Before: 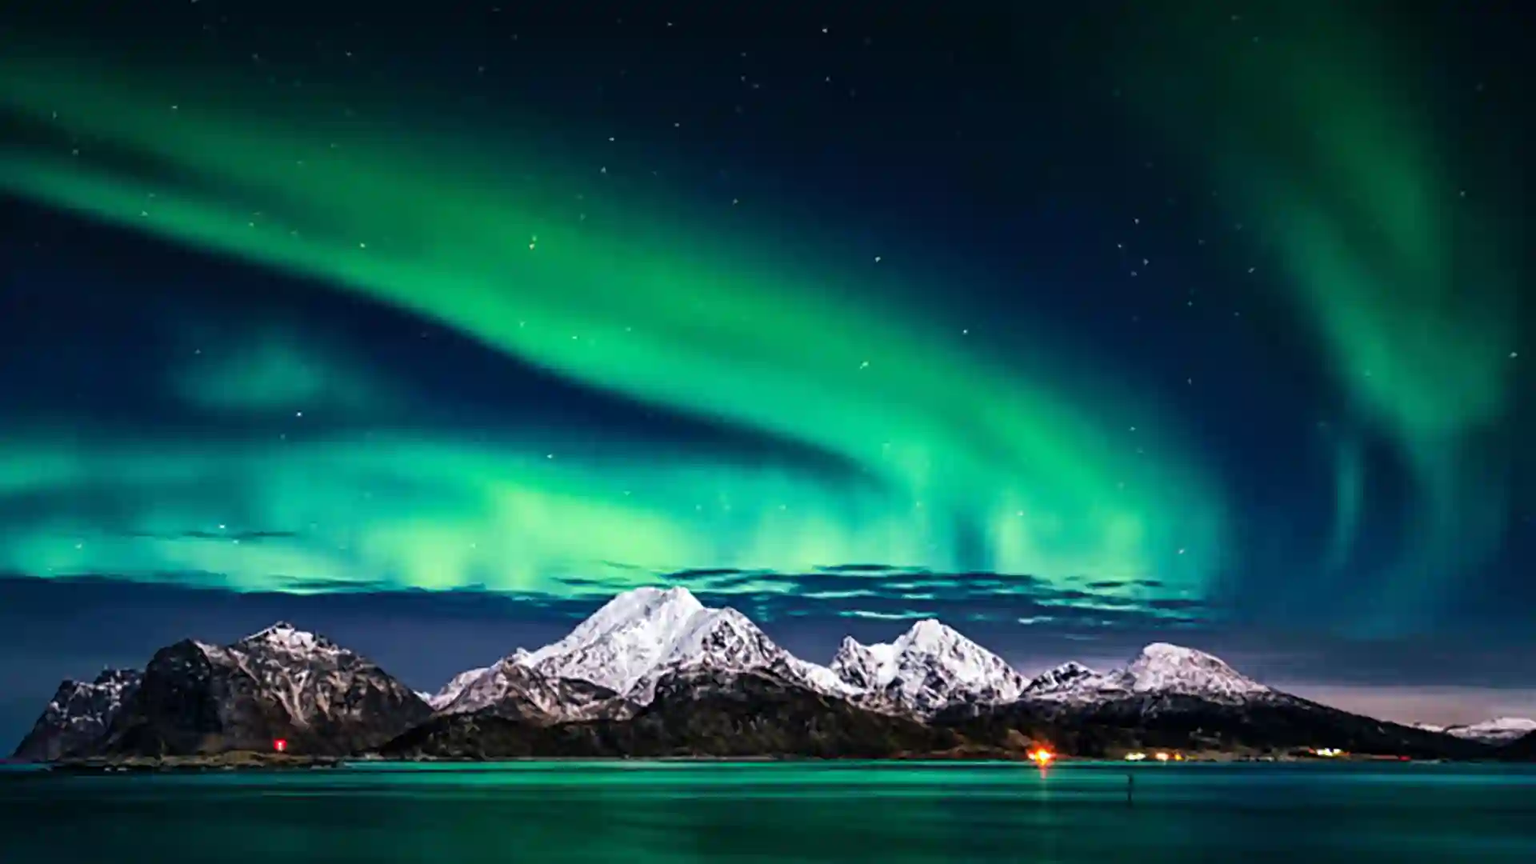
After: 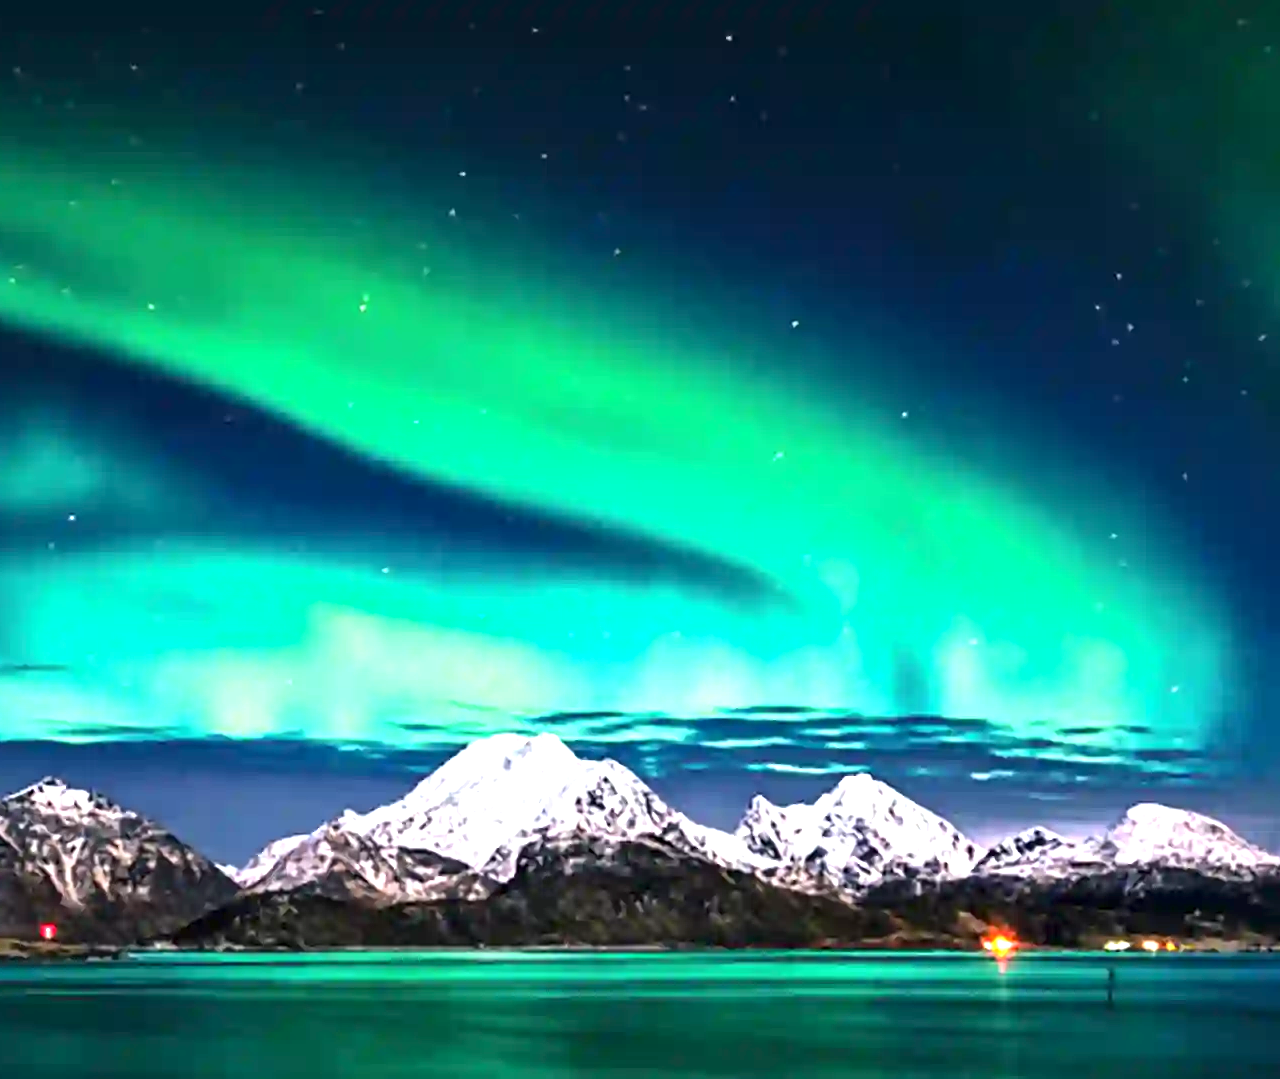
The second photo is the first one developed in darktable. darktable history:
crop and rotate: left 15.754%, right 17.579%
contrast brightness saturation: contrast 0.1, brightness 0.02, saturation 0.02
exposure: exposure 1.25 EV, compensate exposure bias true, compensate highlight preservation false
